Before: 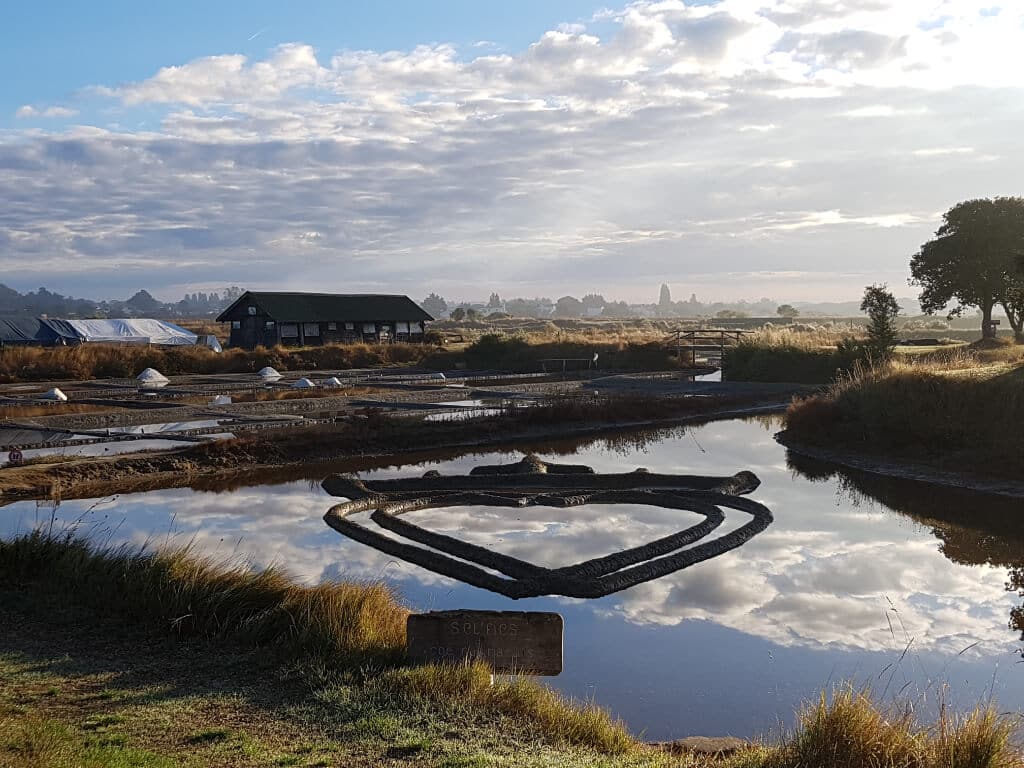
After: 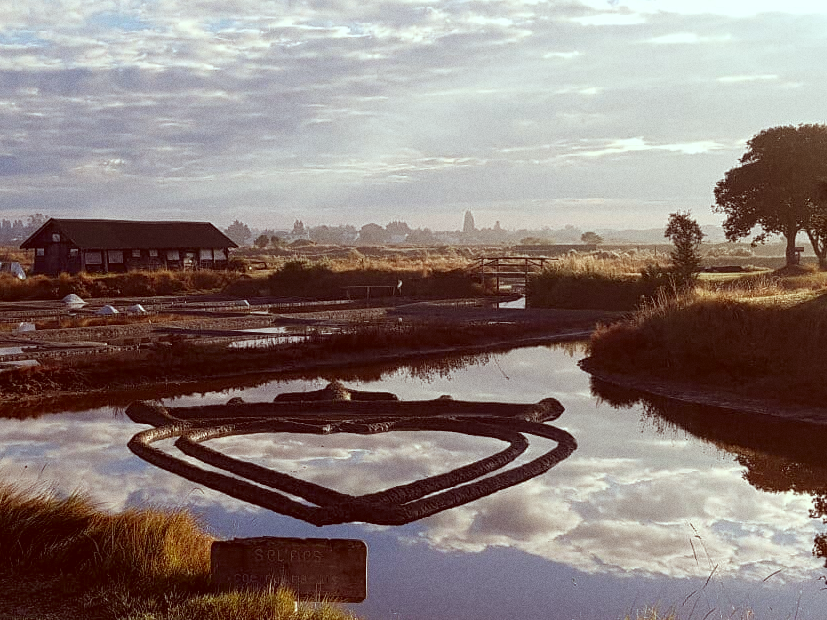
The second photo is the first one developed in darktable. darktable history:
grain: coarseness 0.09 ISO
color correction: highlights a* -7.23, highlights b* -0.161, shadows a* 20.08, shadows b* 11.73
crop: left 19.159%, top 9.58%, bottom 9.58%
